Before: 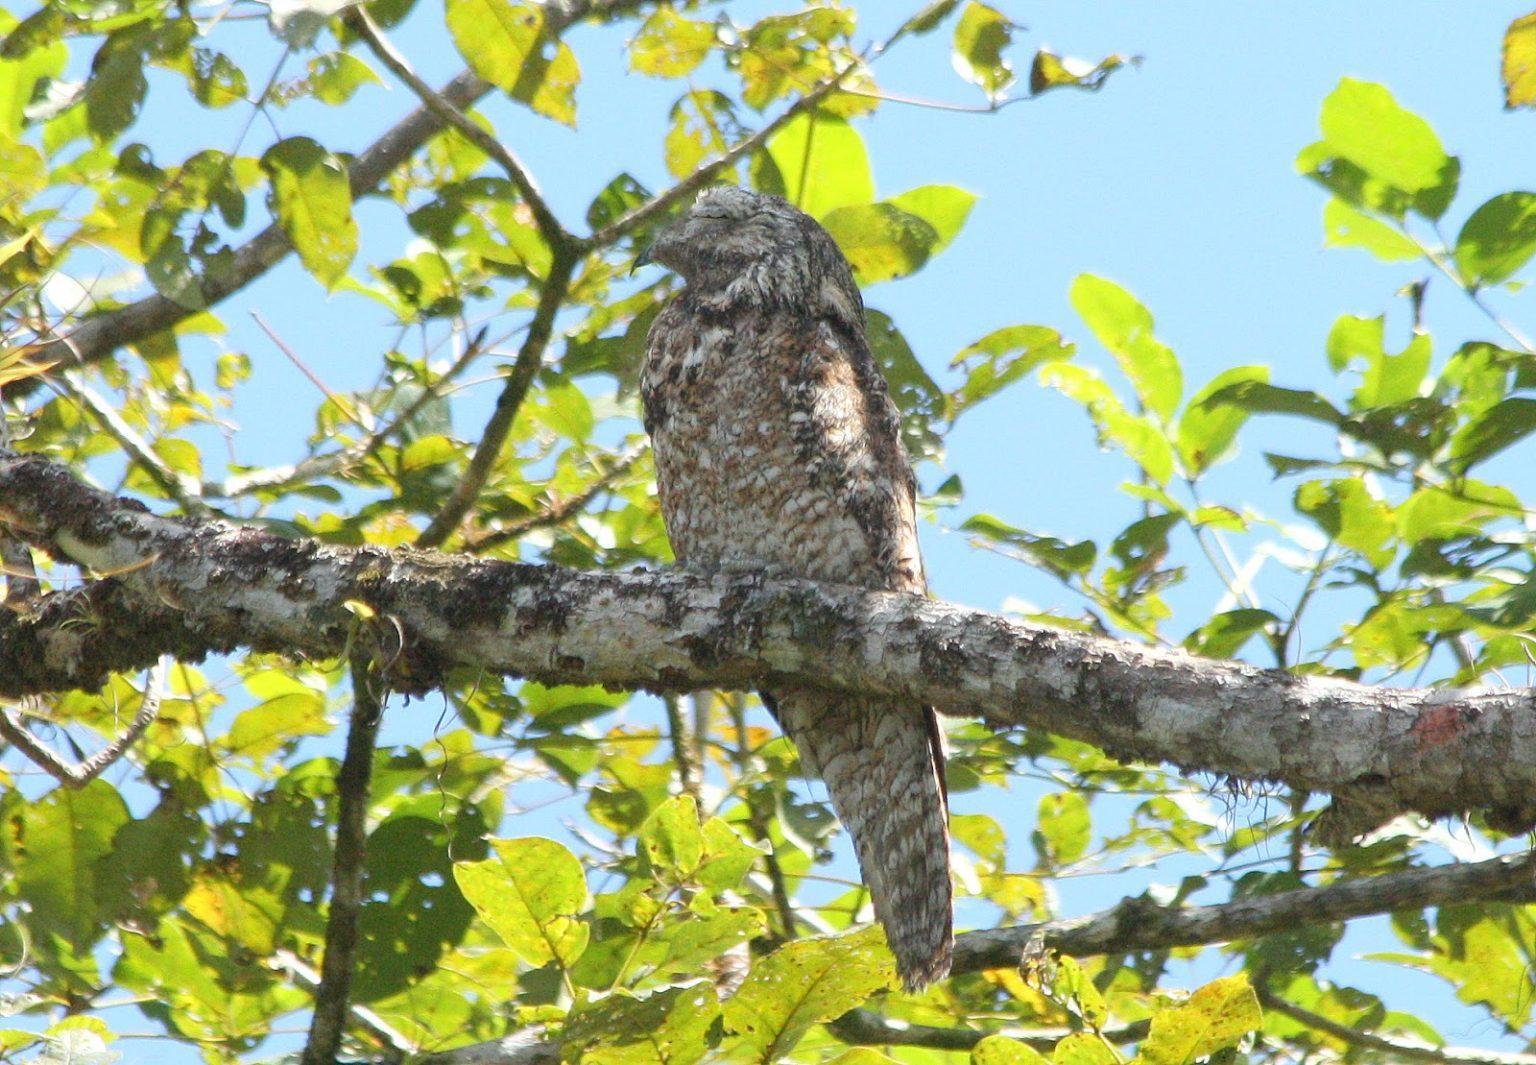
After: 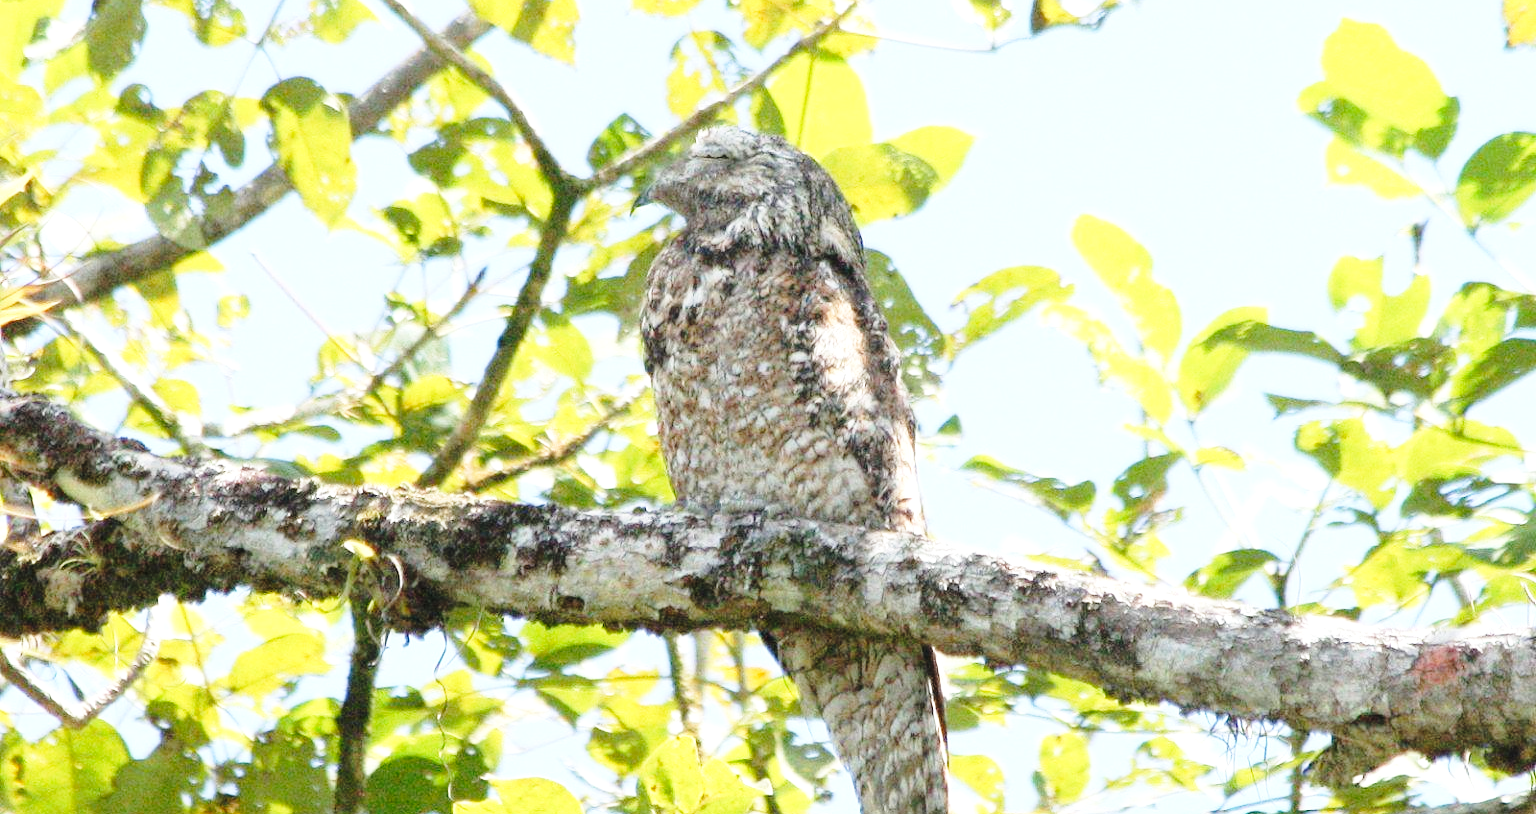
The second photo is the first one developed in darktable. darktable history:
crop: top 5.705%, bottom 17.792%
base curve: curves: ch0 [(0, 0) (0.028, 0.03) (0.121, 0.232) (0.46, 0.748) (0.859, 0.968) (1, 1)], preserve colors none
tone equalizer: -8 EV -0.411 EV, -7 EV -0.356 EV, -6 EV -0.344 EV, -5 EV -0.215 EV, -3 EV 0.209 EV, -2 EV 0.361 EV, -1 EV 0.384 EV, +0 EV 0.396 EV
